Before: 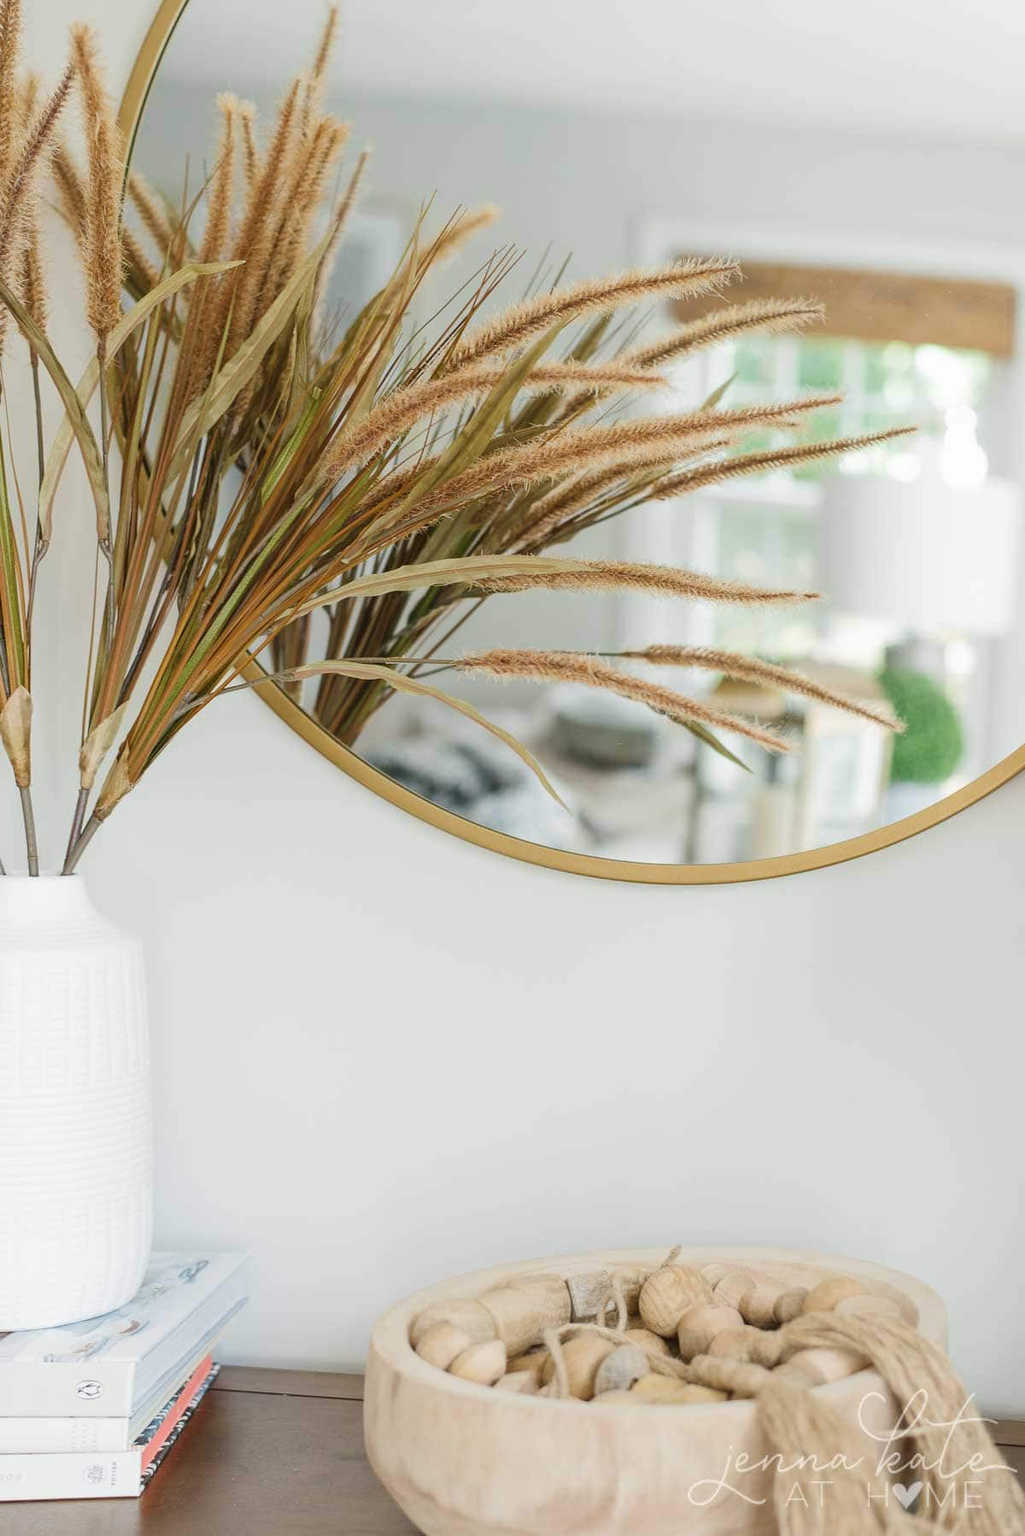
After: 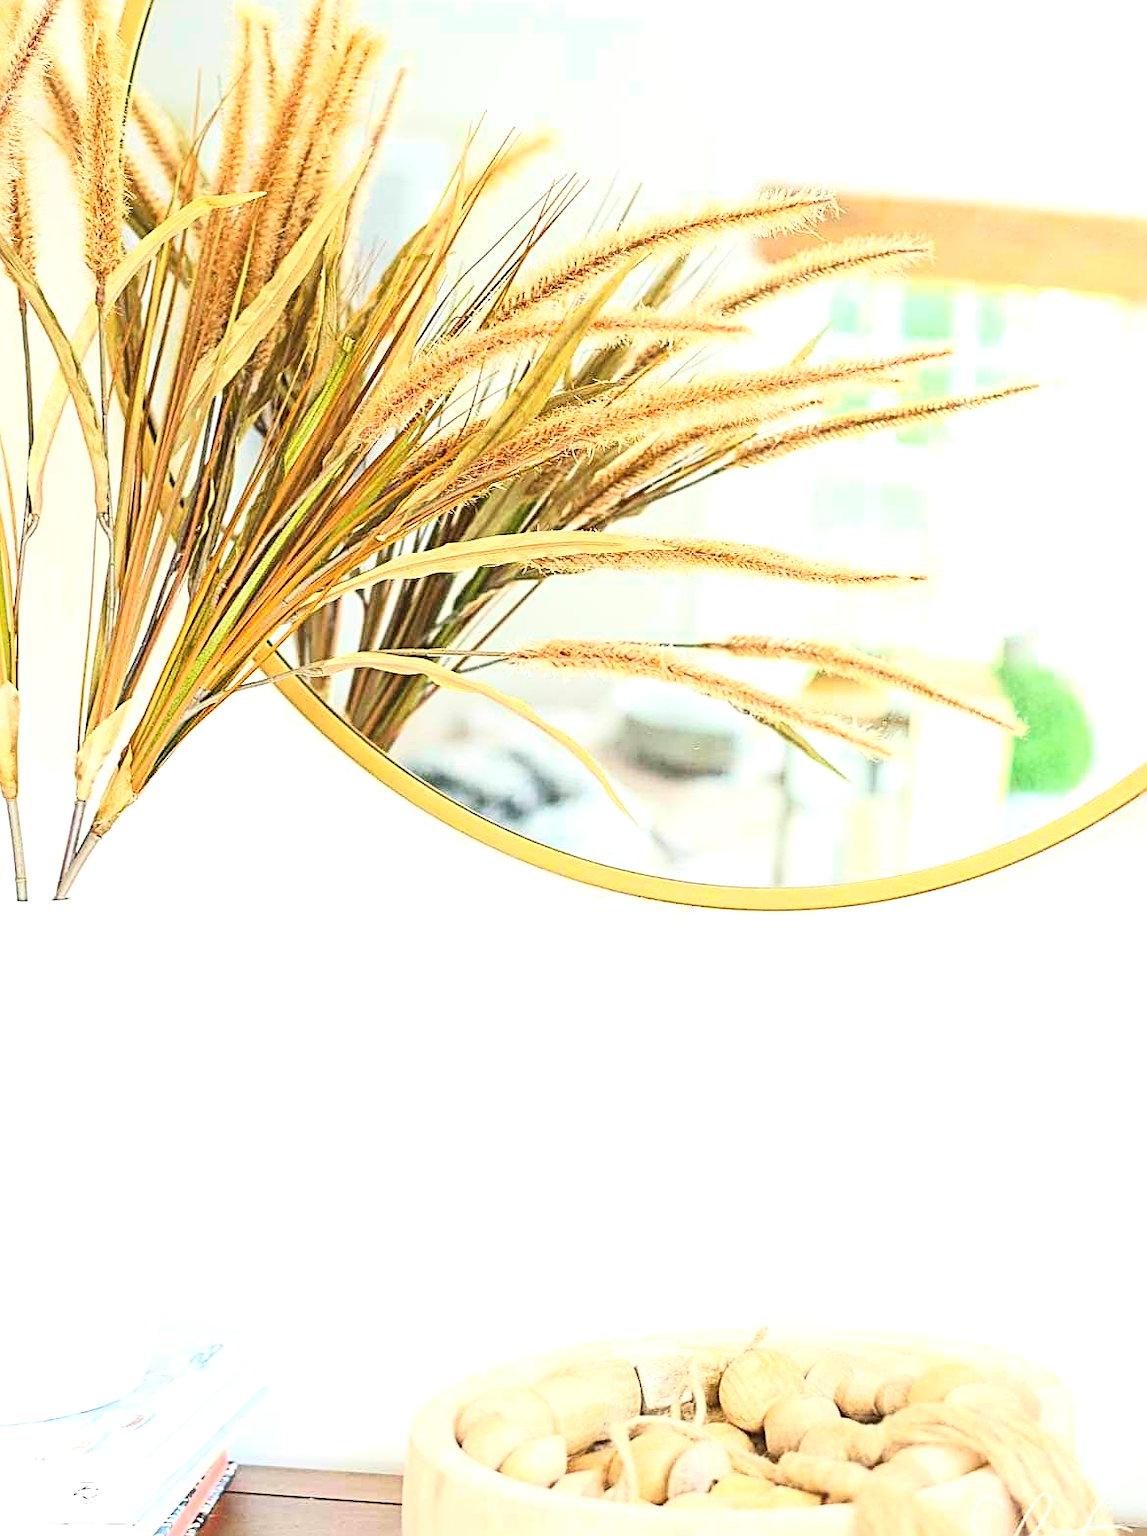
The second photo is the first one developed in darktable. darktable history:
exposure: black level correction 0, exposure 1 EV, compensate exposure bias true, compensate highlight preservation false
crop: left 1.481%, top 6.137%, right 1.315%, bottom 7.014%
sharpen: radius 2.835, amount 0.721
contrast brightness saturation: contrast 0.237, brightness 0.27, saturation 0.38
